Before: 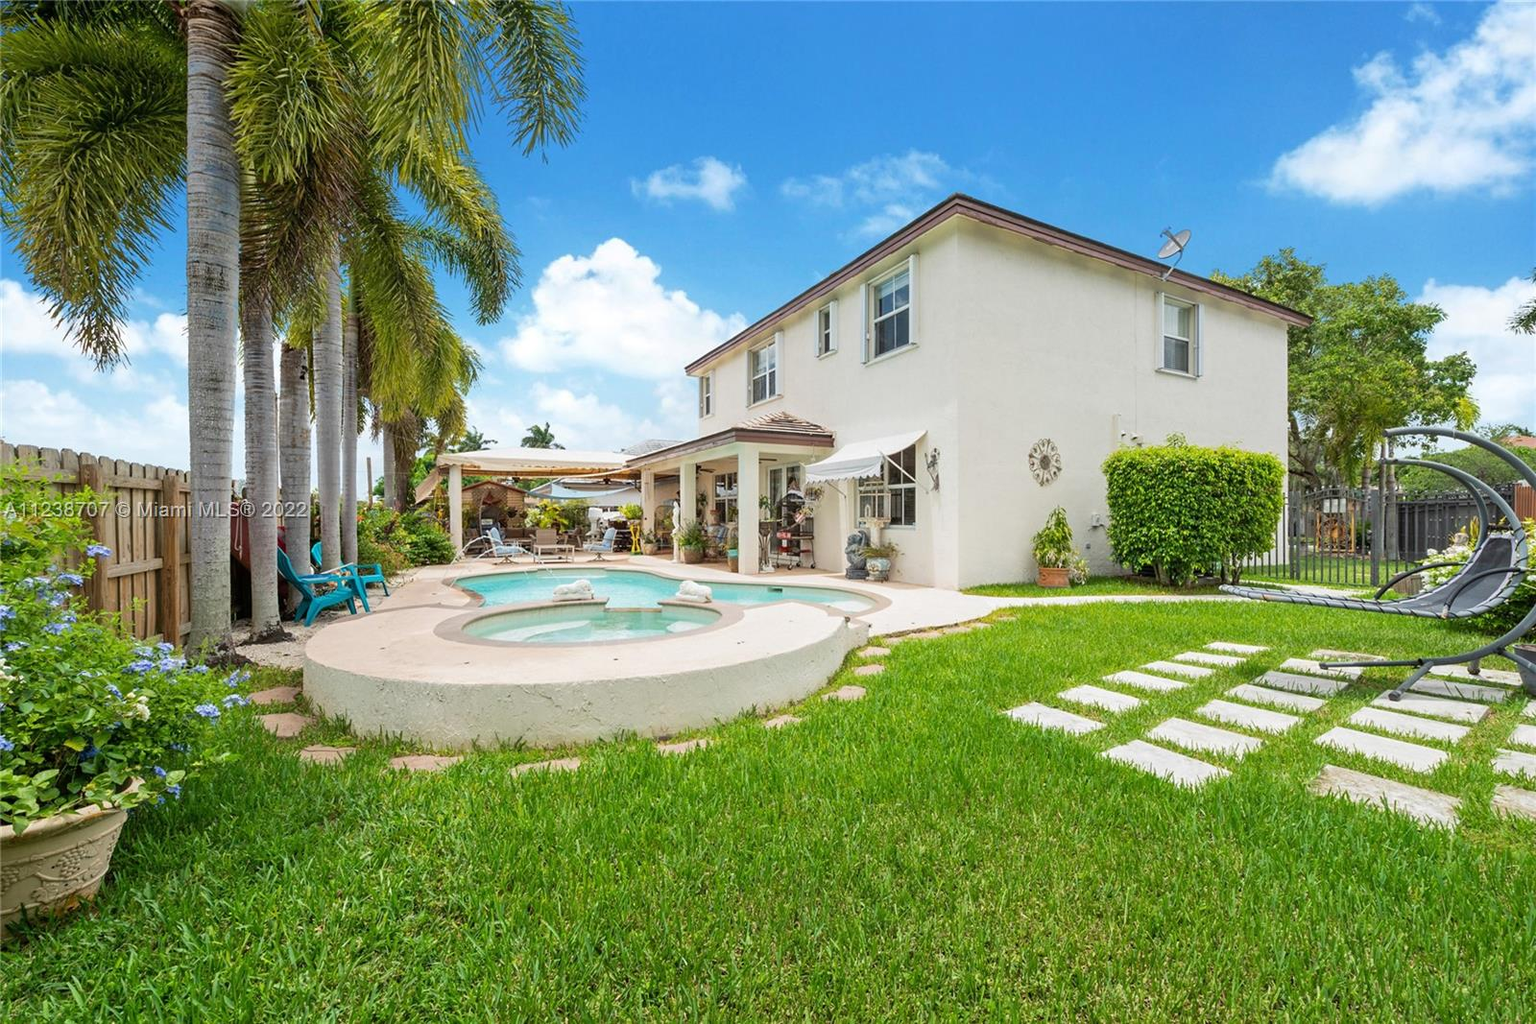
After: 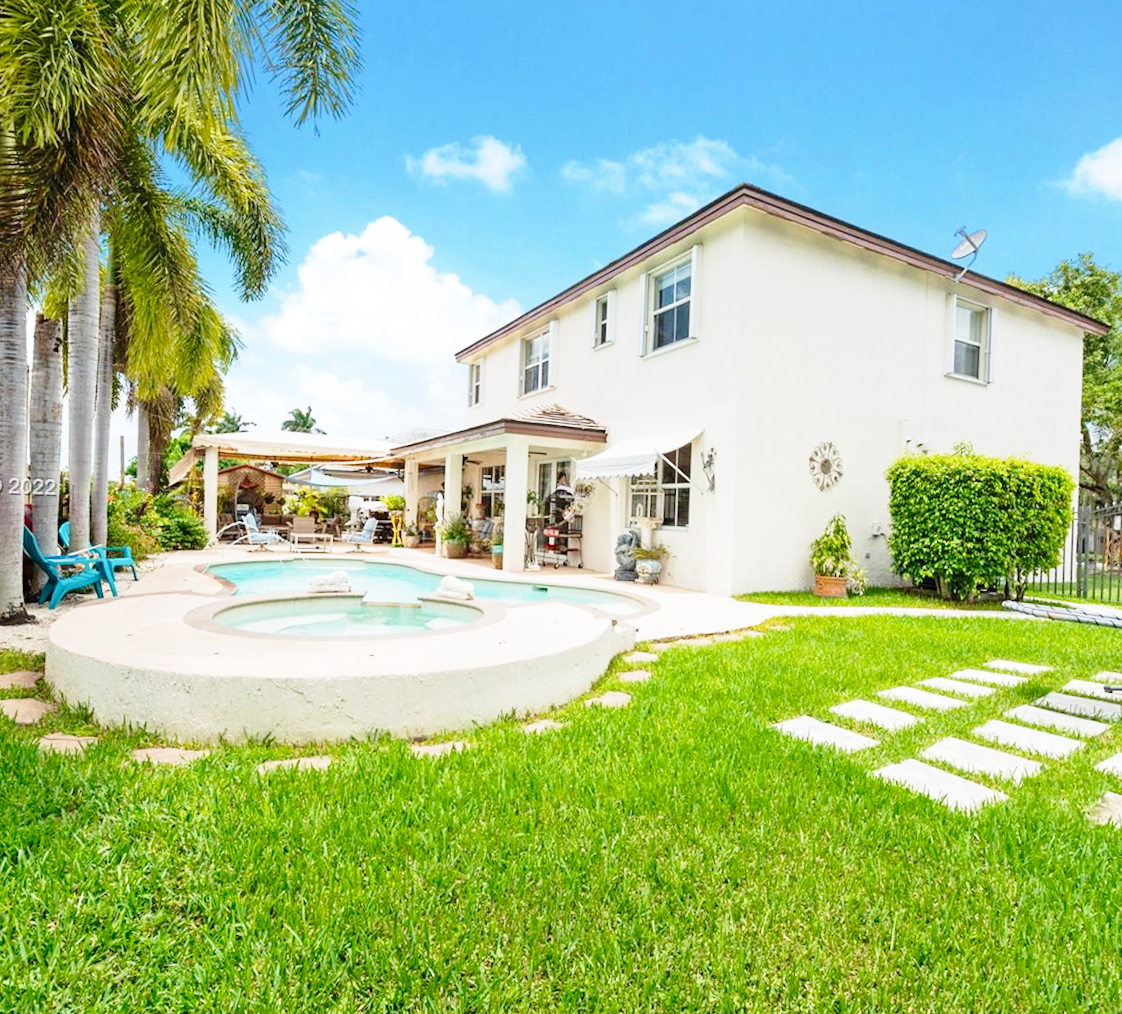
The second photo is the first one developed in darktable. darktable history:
rotate and perspective: rotation -1.17°, automatic cropping off
crop and rotate: angle -3.27°, left 14.277%, top 0.028%, right 10.766%, bottom 0.028%
base curve: curves: ch0 [(0, 0) (0.028, 0.03) (0.121, 0.232) (0.46, 0.748) (0.859, 0.968) (1, 1)], preserve colors none
